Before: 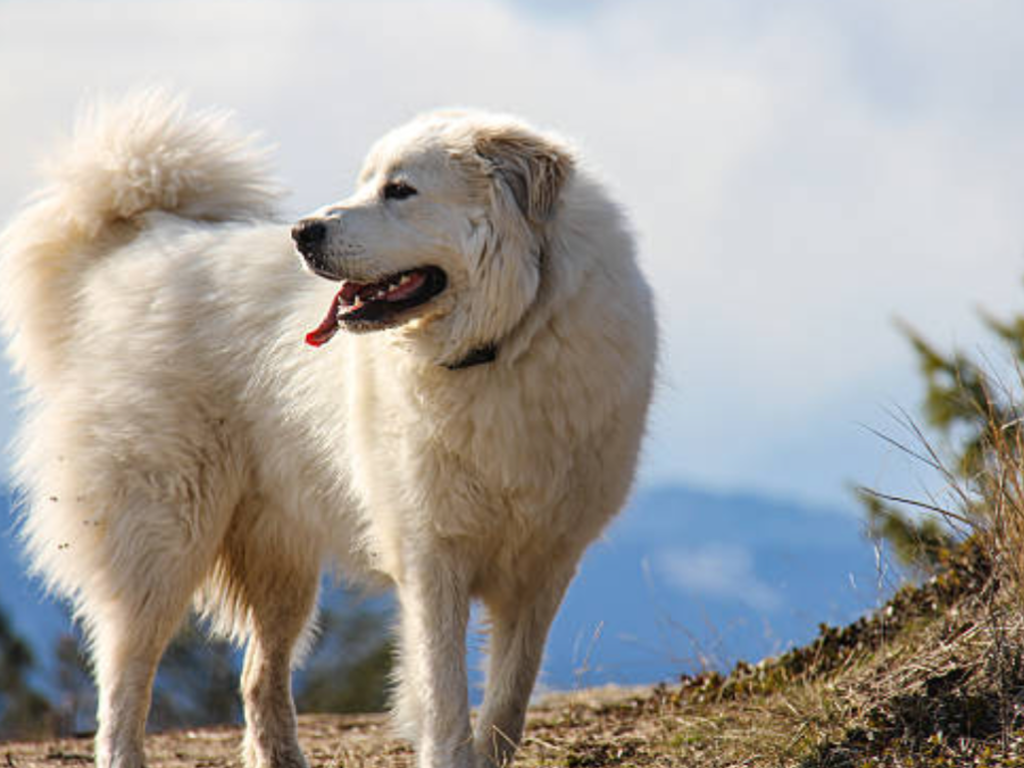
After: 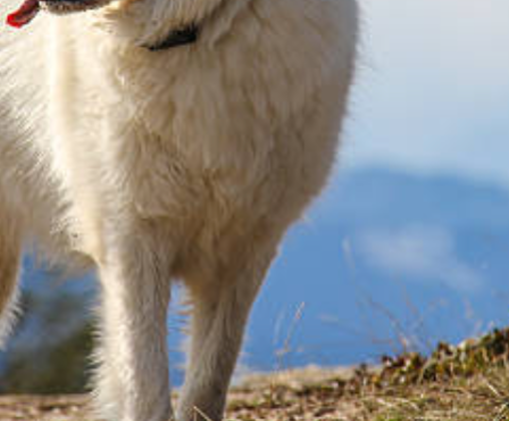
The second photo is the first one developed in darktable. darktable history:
crop: left 29.204%, top 41.62%, right 21.083%, bottom 3.499%
exposure: compensate exposure bias true, compensate highlight preservation false
